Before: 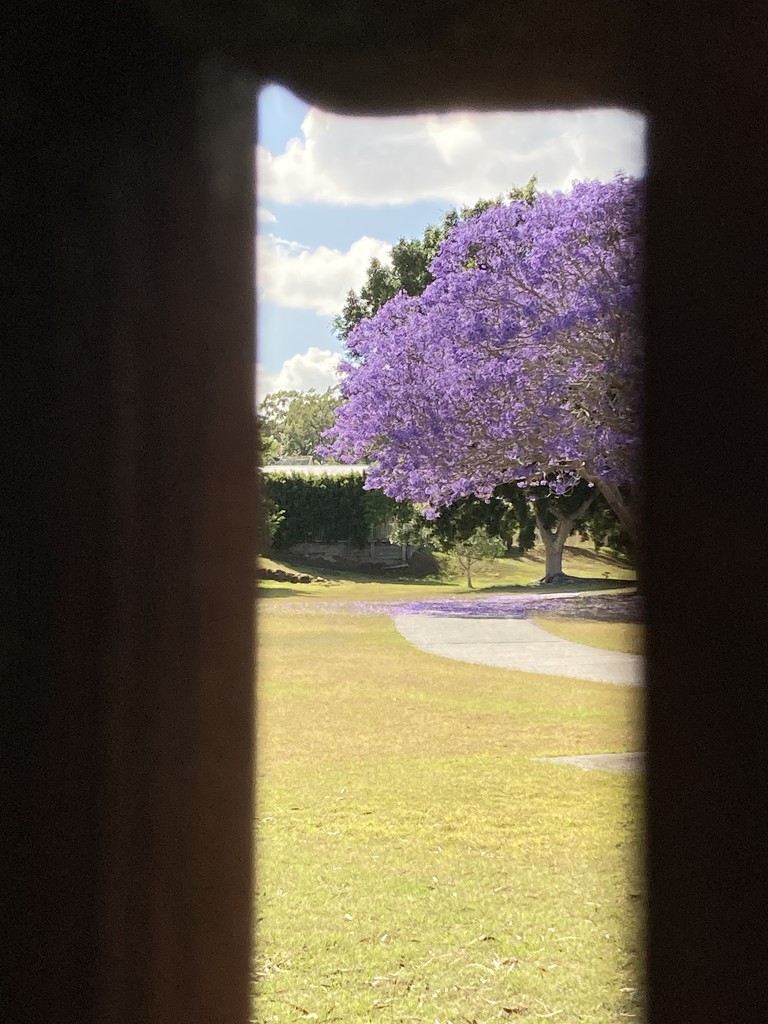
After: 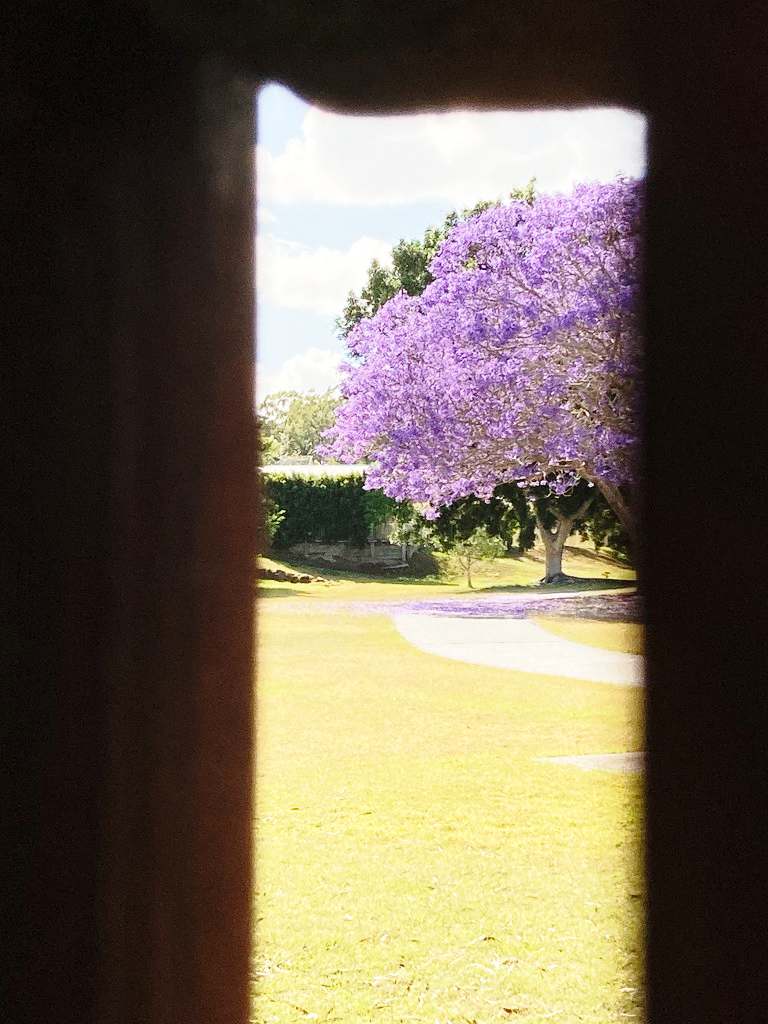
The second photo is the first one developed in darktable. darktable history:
grain: on, module defaults
base curve: curves: ch0 [(0, 0) (0.028, 0.03) (0.121, 0.232) (0.46, 0.748) (0.859, 0.968) (1, 1)], preserve colors none
